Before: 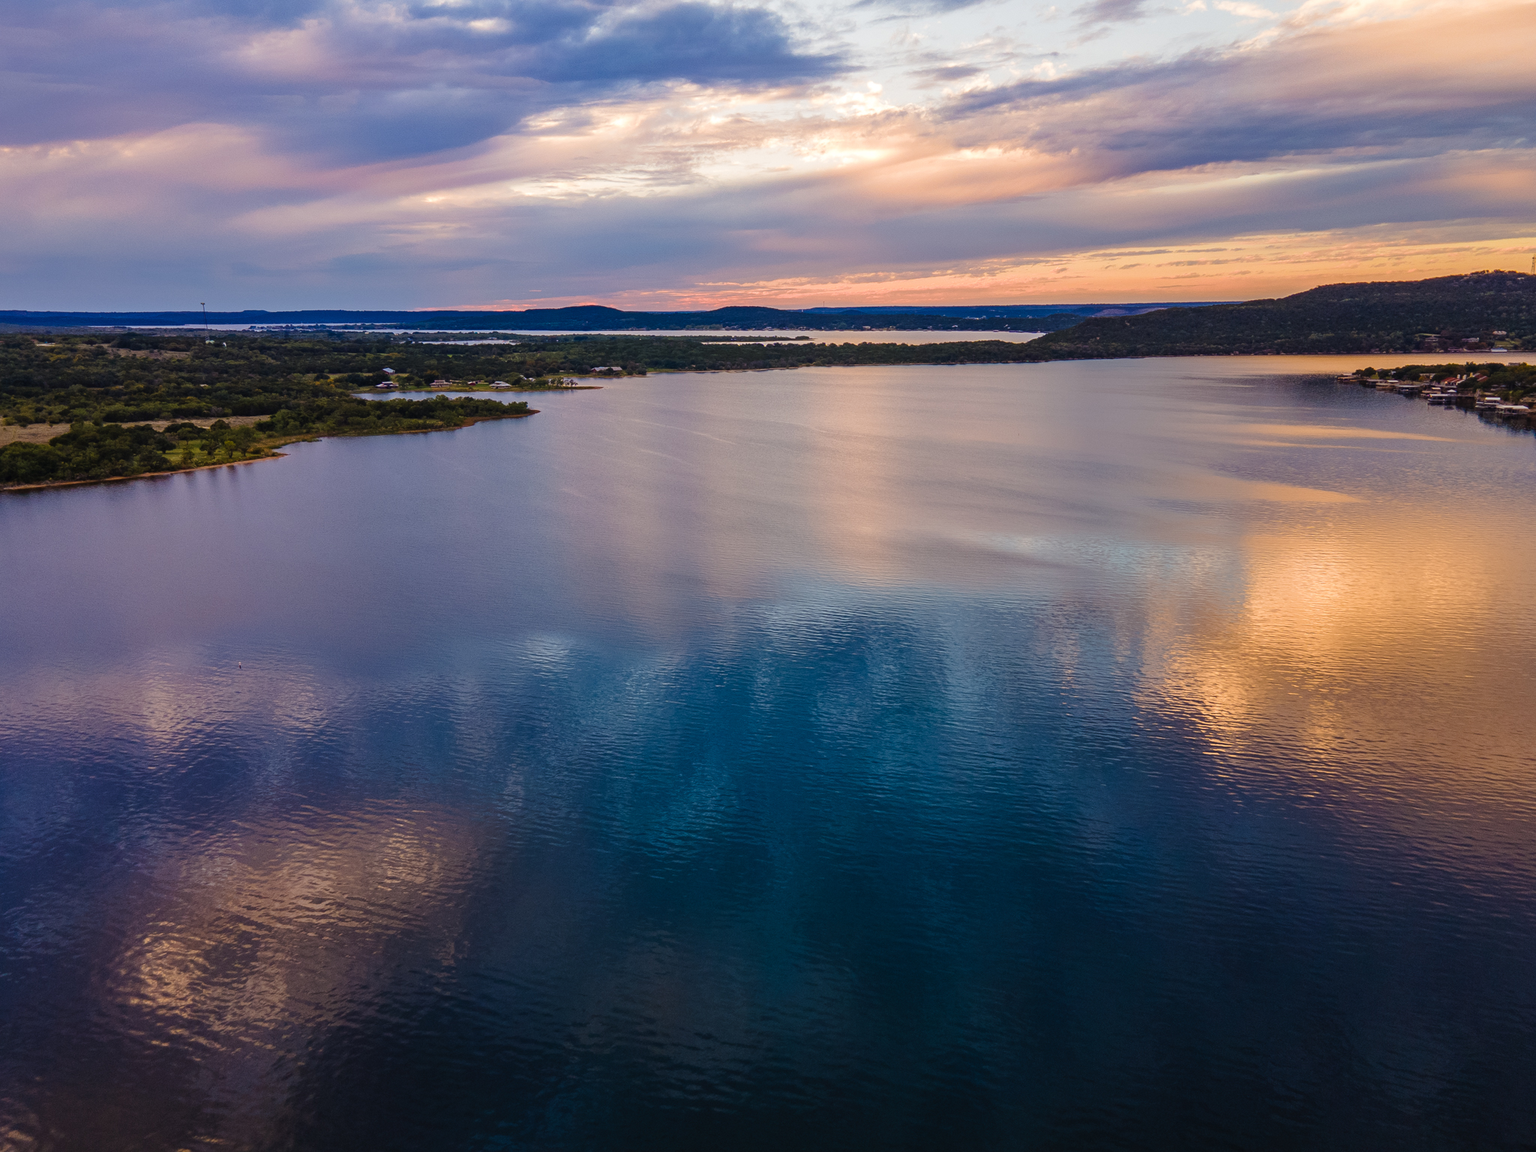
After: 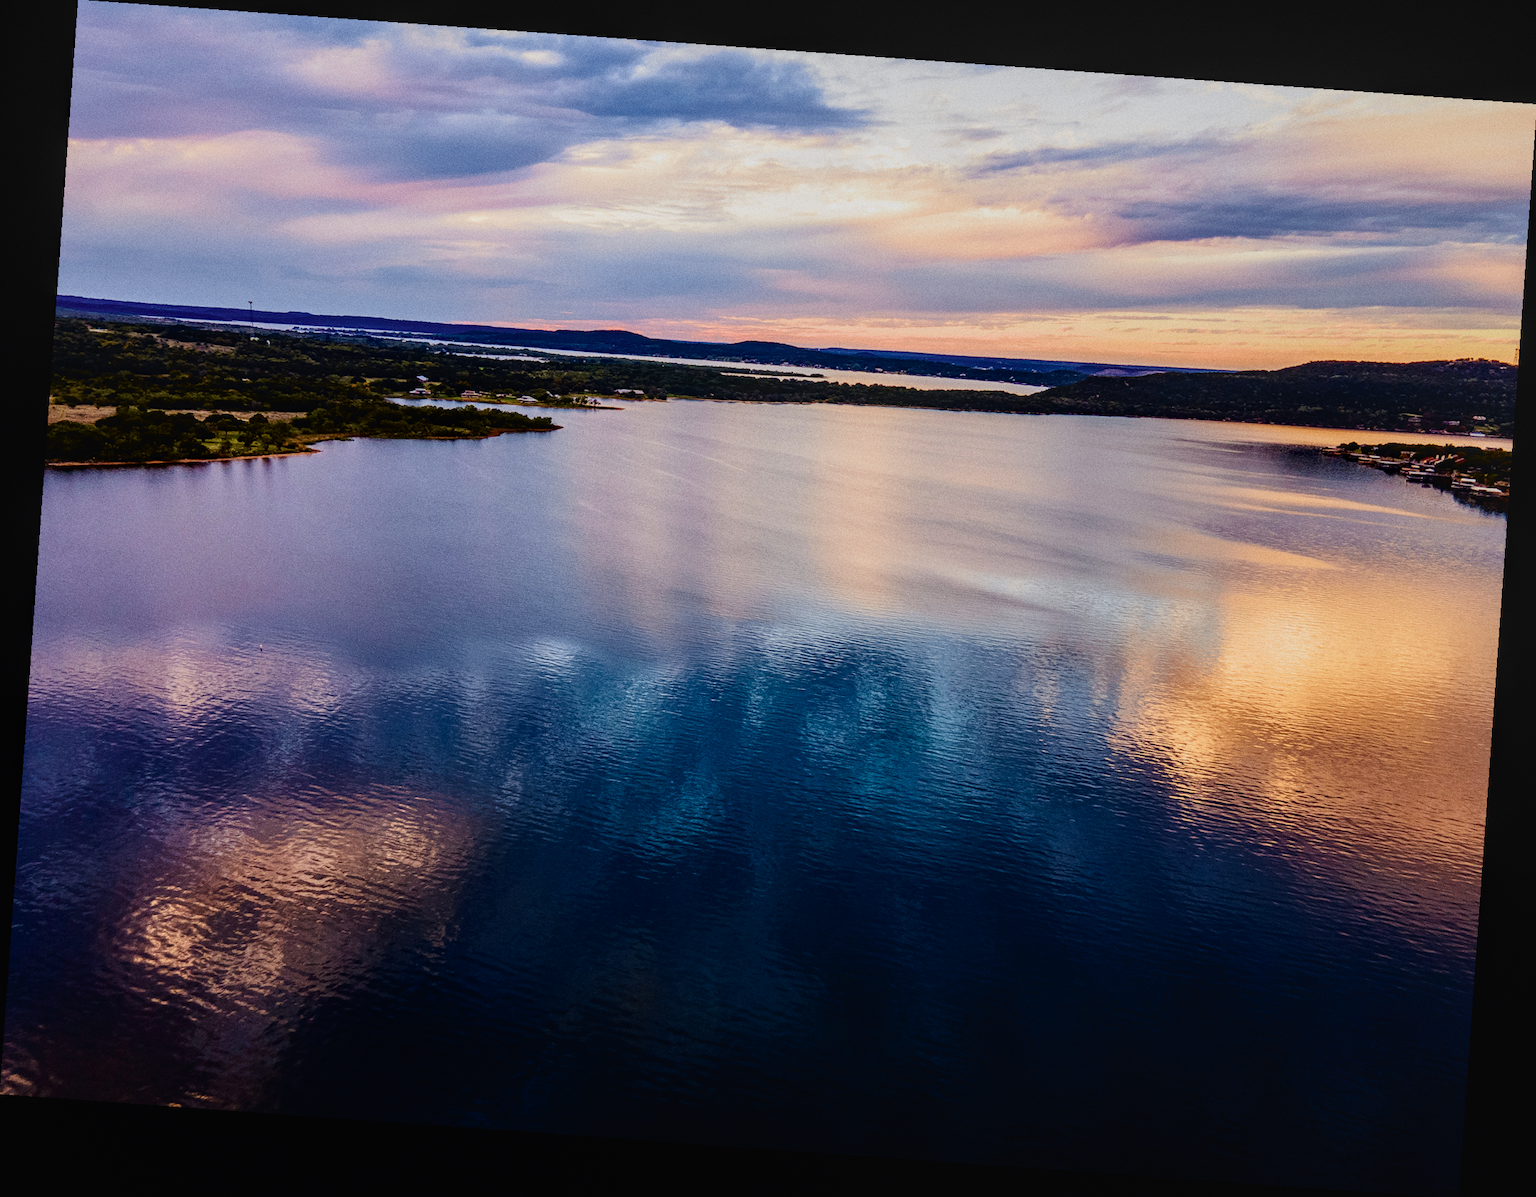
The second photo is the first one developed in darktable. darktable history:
tone curve: curves: ch0 [(0, 0.018) (0.061, 0.041) (0.205, 0.191) (0.289, 0.292) (0.39, 0.424) (0.493, 0.551) (0.666, 0.743) (0.795, 0.841) (1, 0.998)]; ch1 [(0, 0) (0.385, 0.343) (0.439, 0.415) (0.494, 0.498) (0.501, 0.501) (0.51, 0.509) (0.548, 0.563) (0.586, 0.61) (0.684, 0.658) (0.783, 0.804) (1, 1)]; ch2 [(0, 0) (0.304, 0.31) (0.403, 0.399) (0.441, 0.428) (0.47, 0.469) (0.498, 0.496) (0.524, 0.538) (0.566, 0.579) (0.648, 0.665) (0.697, 0.699) (1, 1)], color space Lab, independent channels, preserve colors none
grain: coarseness 0.09 ISO
rotate and perspective: rotation 4.1°, automatic cropping off
local contrast: on, module defaults
sigmoid: skew -0.2, preserve hue 0%, red attenuation 0.1, red rotation 0.035, green attenuation 0.1, green rotation -0.017, blue attenuation 0.15, blue rotation -0.052, base primaries Rec2020
